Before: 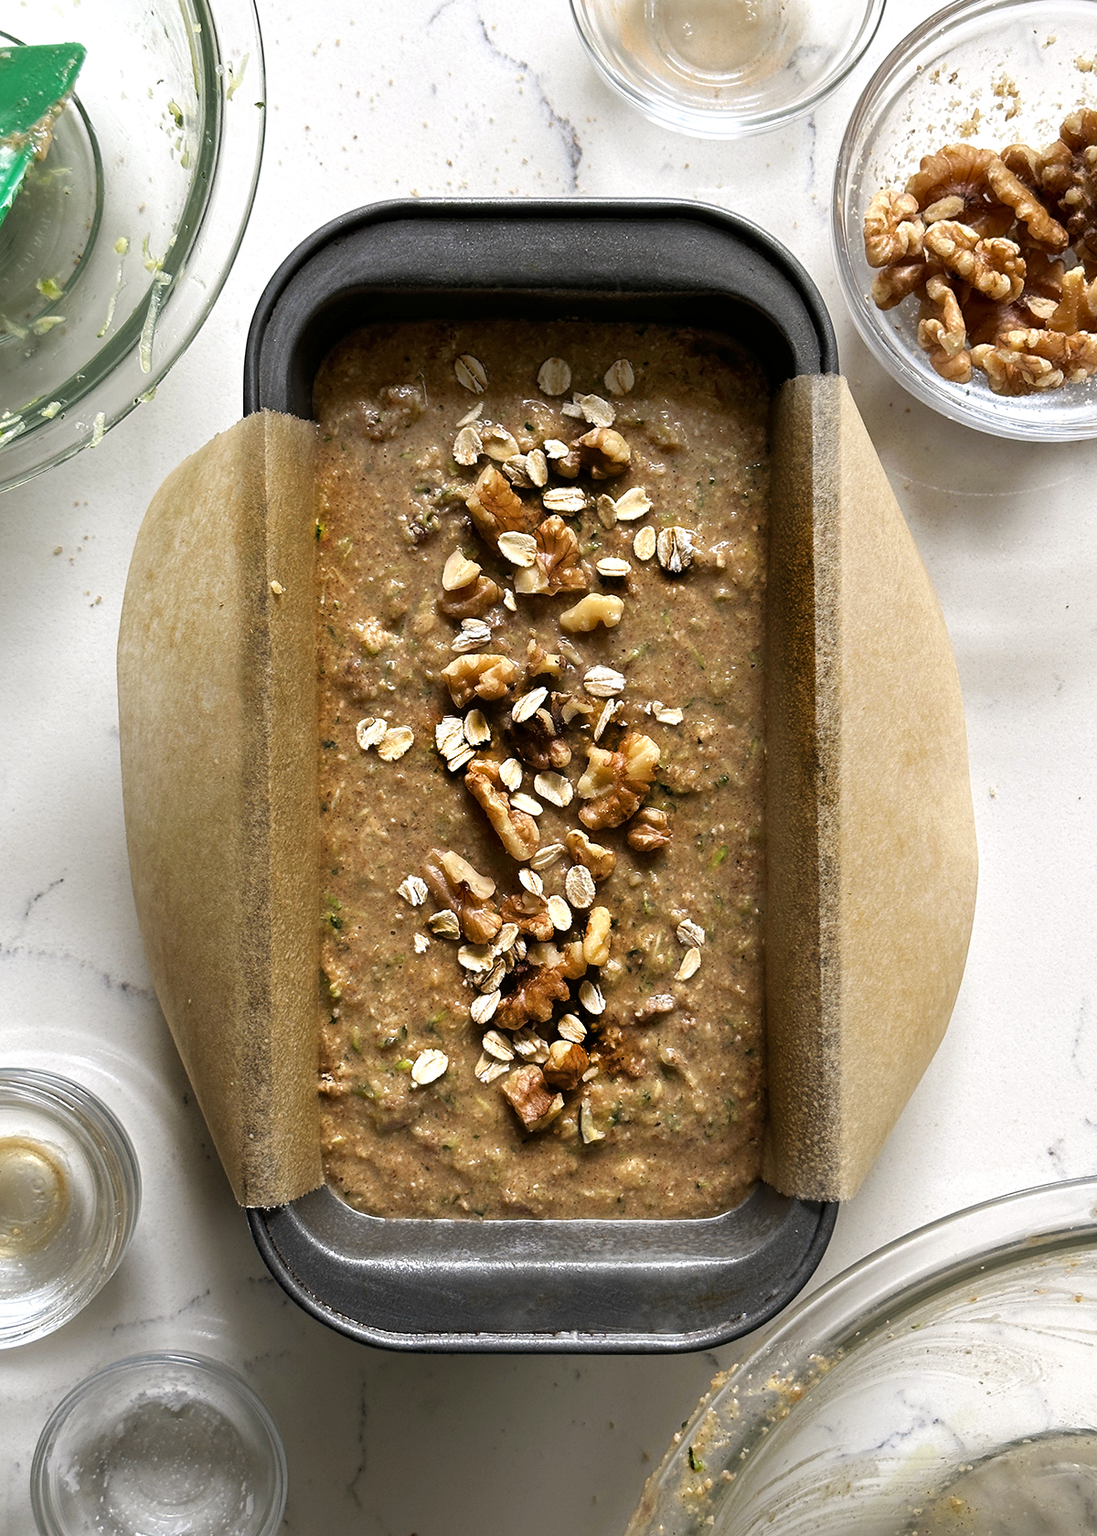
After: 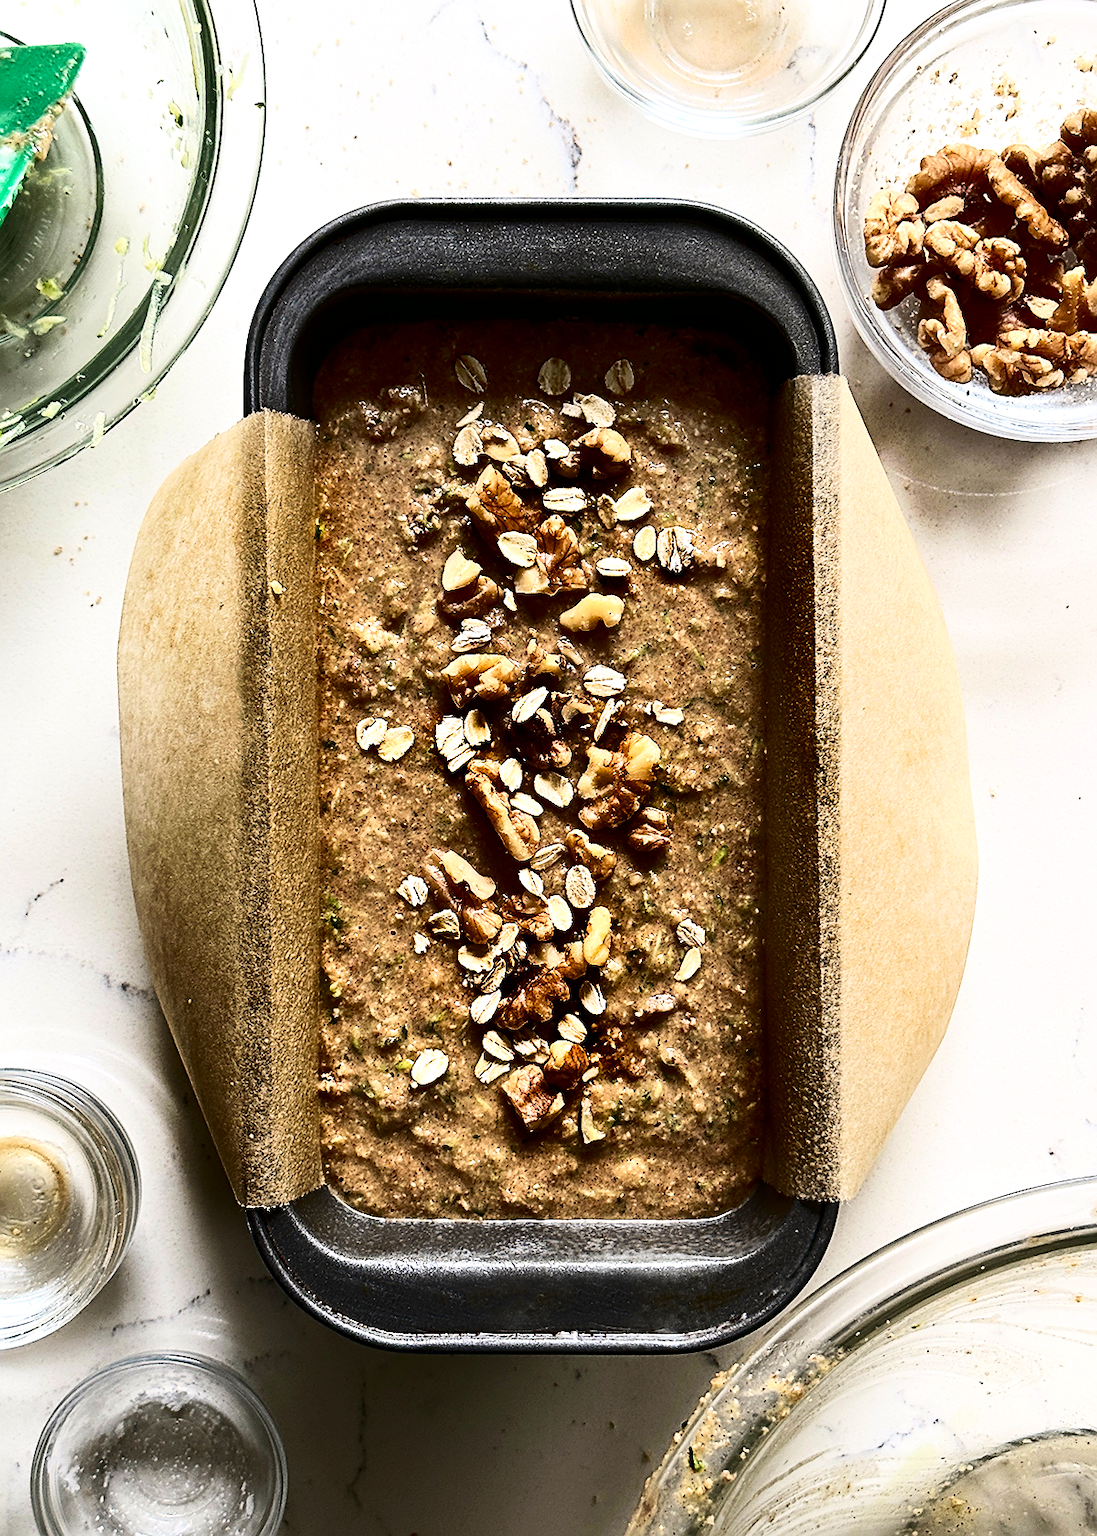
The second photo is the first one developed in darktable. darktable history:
sharpen: on, module defaults
velvia: on, module defaults
contrast brightness saturation: contrast 0.495, saturation -0.08
